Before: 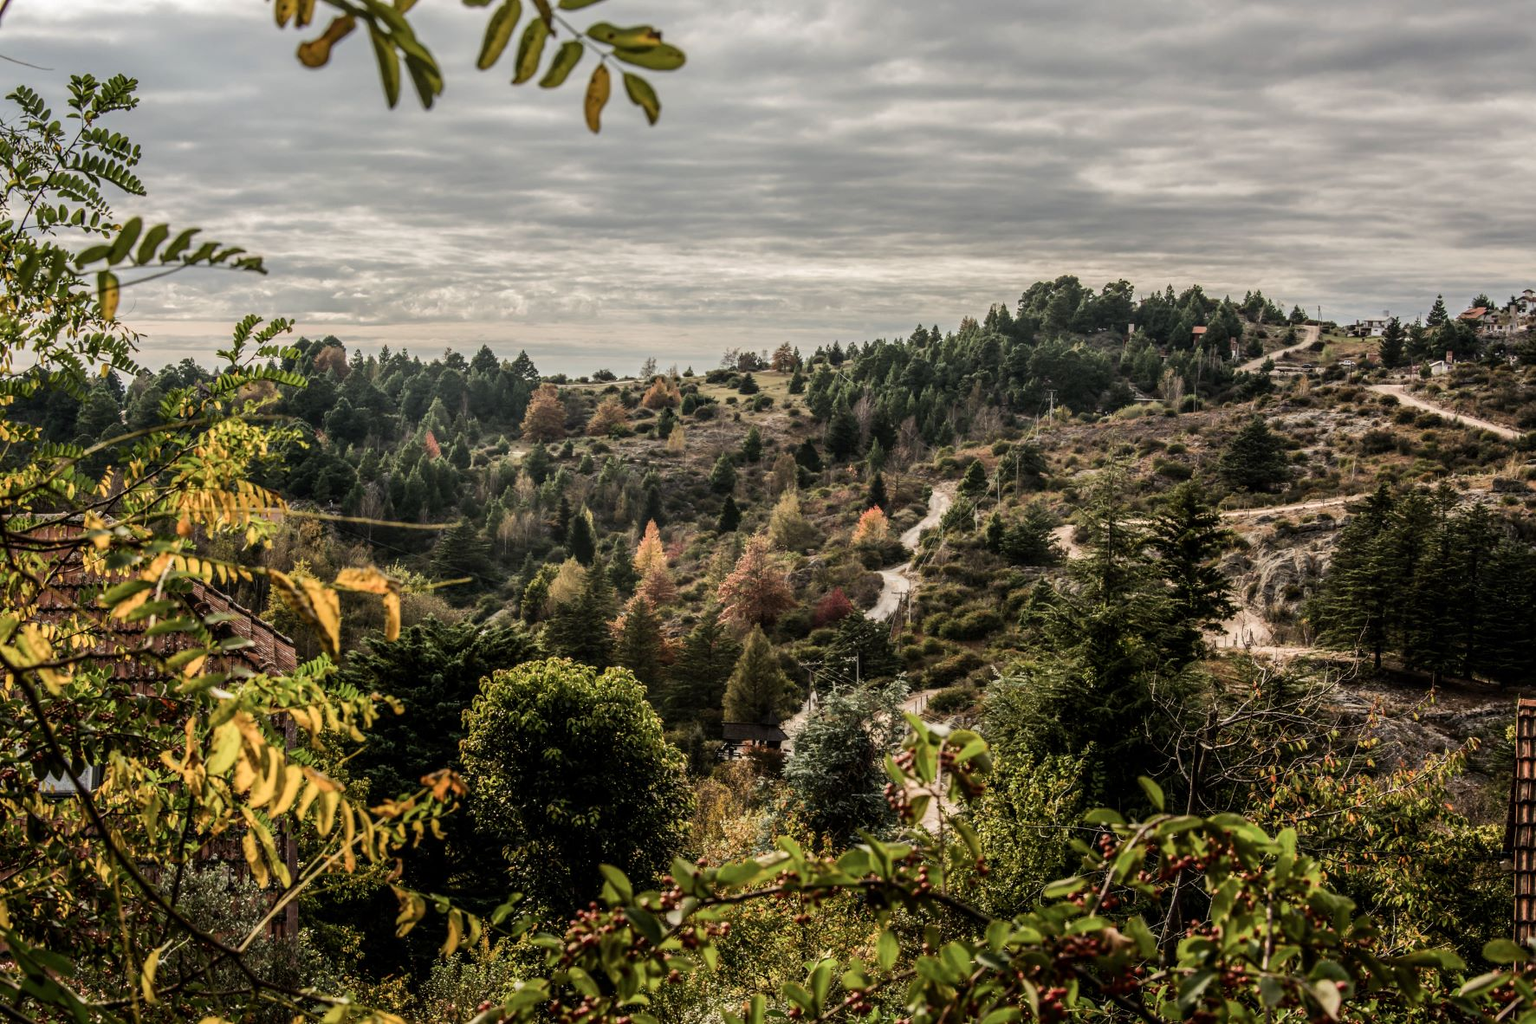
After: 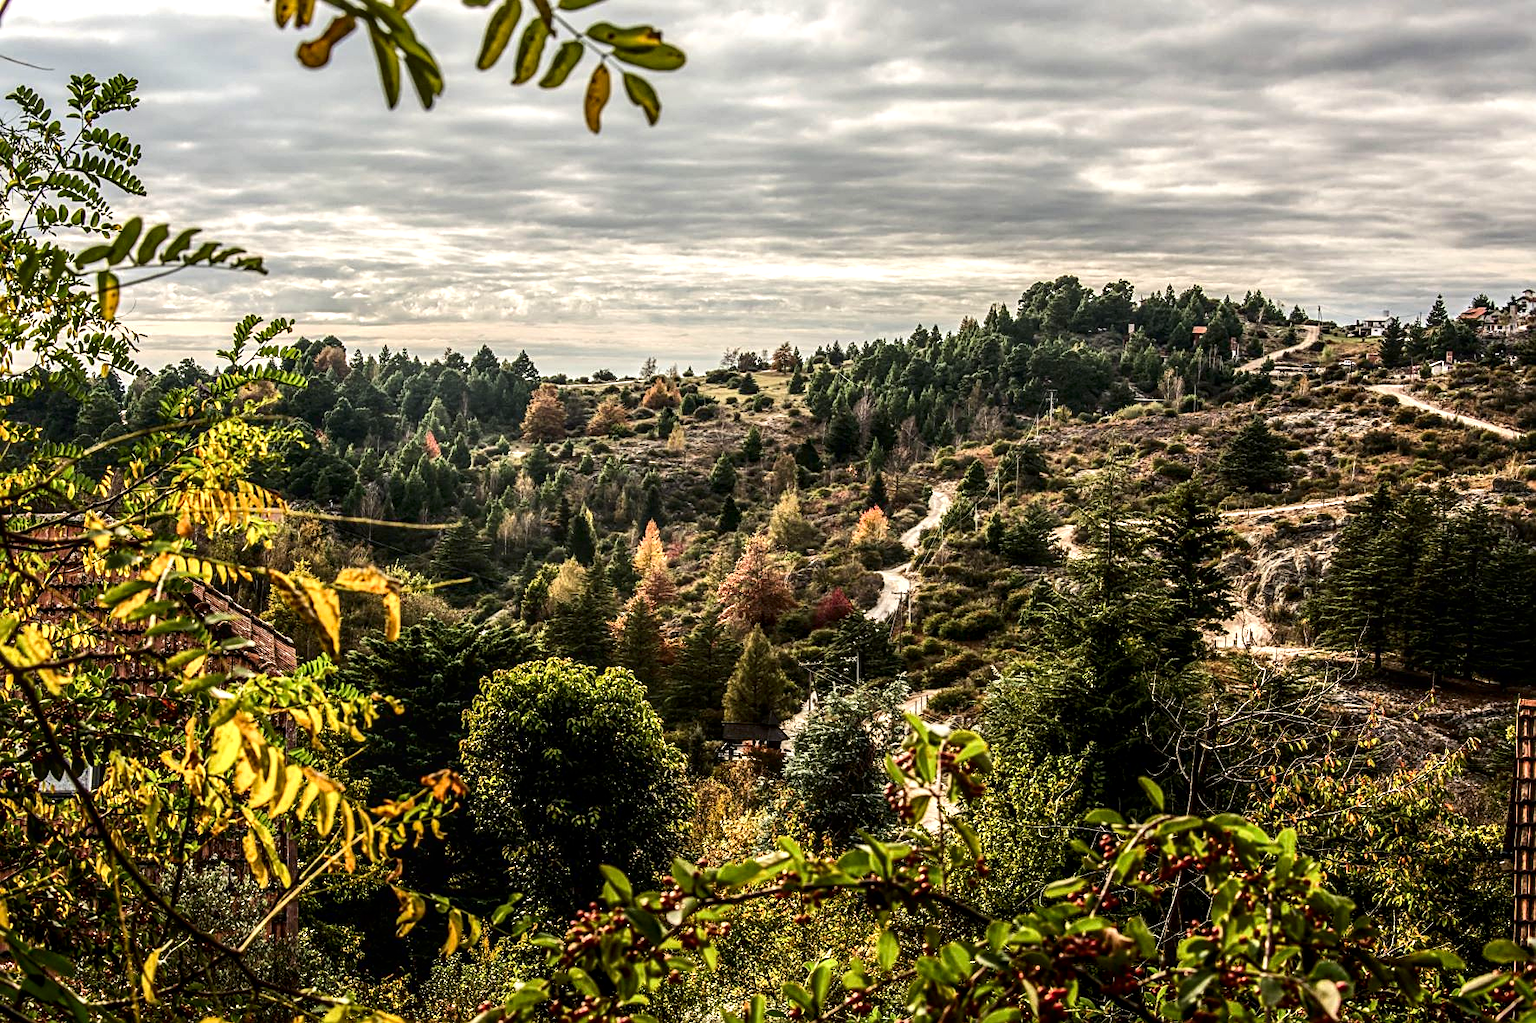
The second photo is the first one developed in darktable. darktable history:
contrast brightness saturation: contrast 0.117, brightness -0.125, saturation 0.204
exposure: exposure 0.66 EV, compensate exposure bias true, compensate highlight preservation false
crop: bottom 0.073%
local contrast: on, module defaults
sharpen: on, module defaults
